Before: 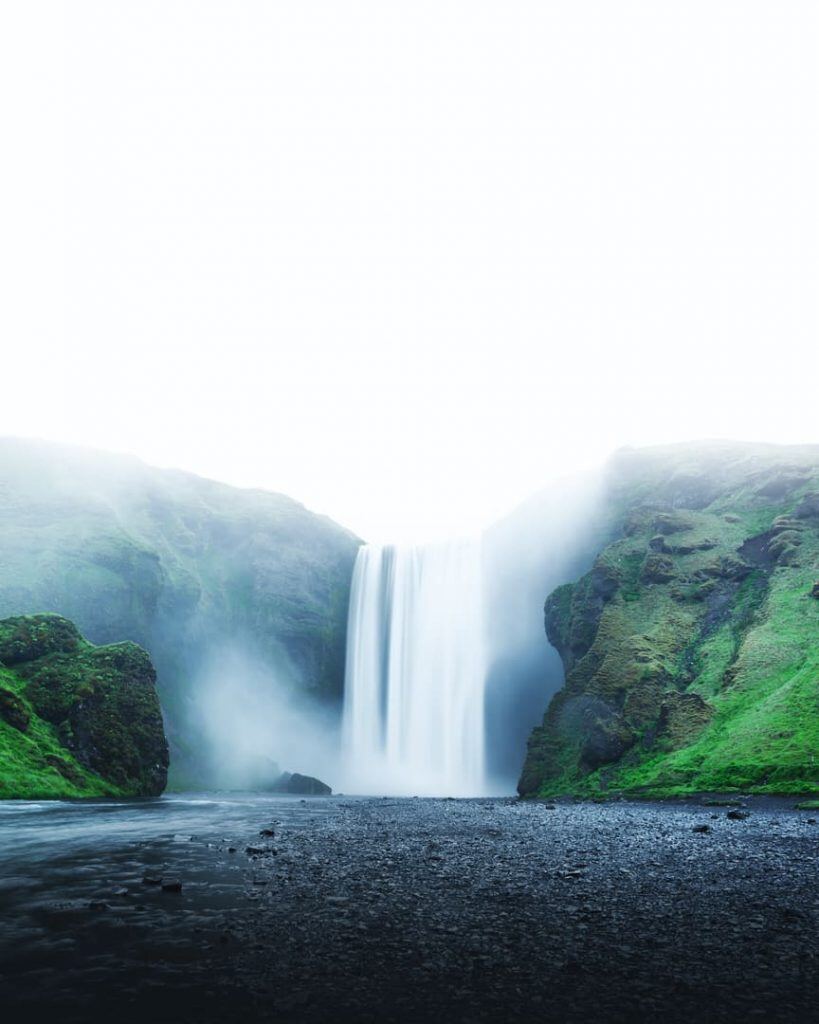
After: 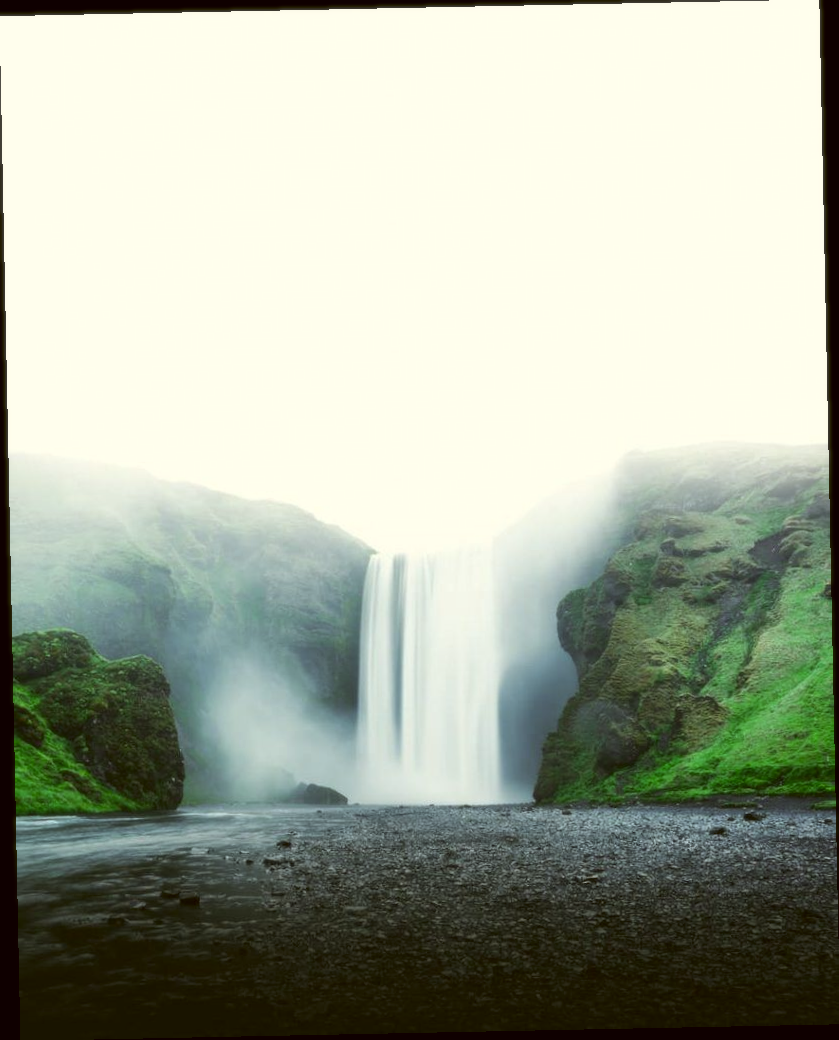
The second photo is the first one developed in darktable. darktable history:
rotate and perspective: rotation -1.17°, automatic cropping off
color correction: highlights a* -1.43, highlights b* 10.12, shadows a* 0.395, shadows b* 19.35
soften: size 10%, saturation 50%, brightness 0.2 EV, mix 10%
